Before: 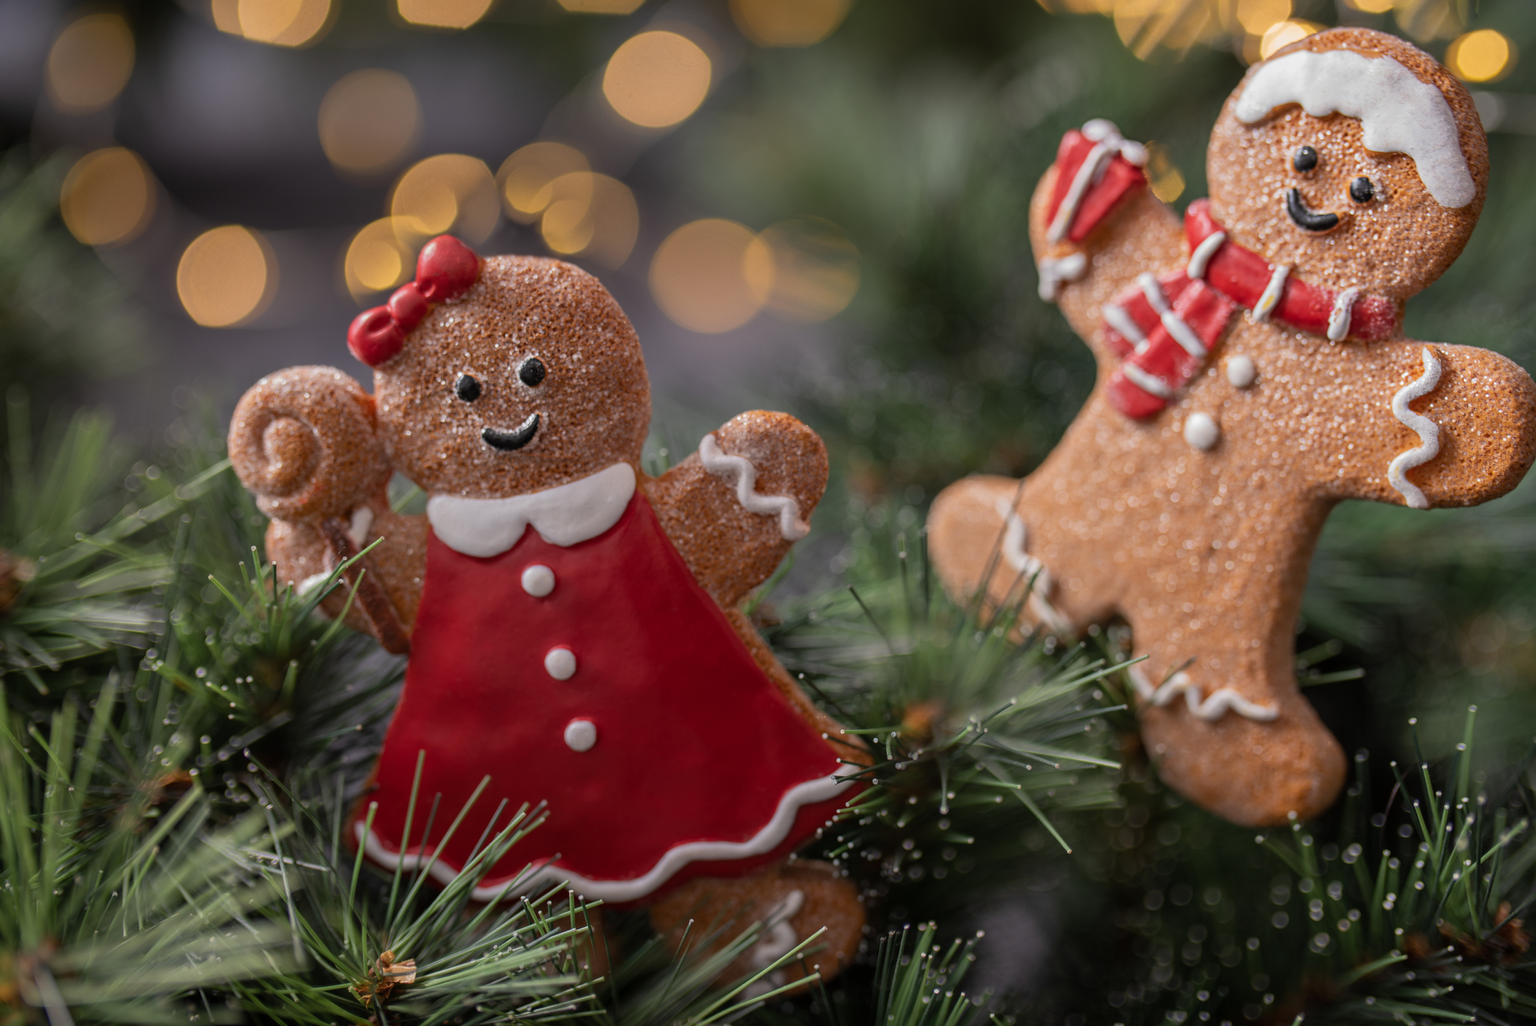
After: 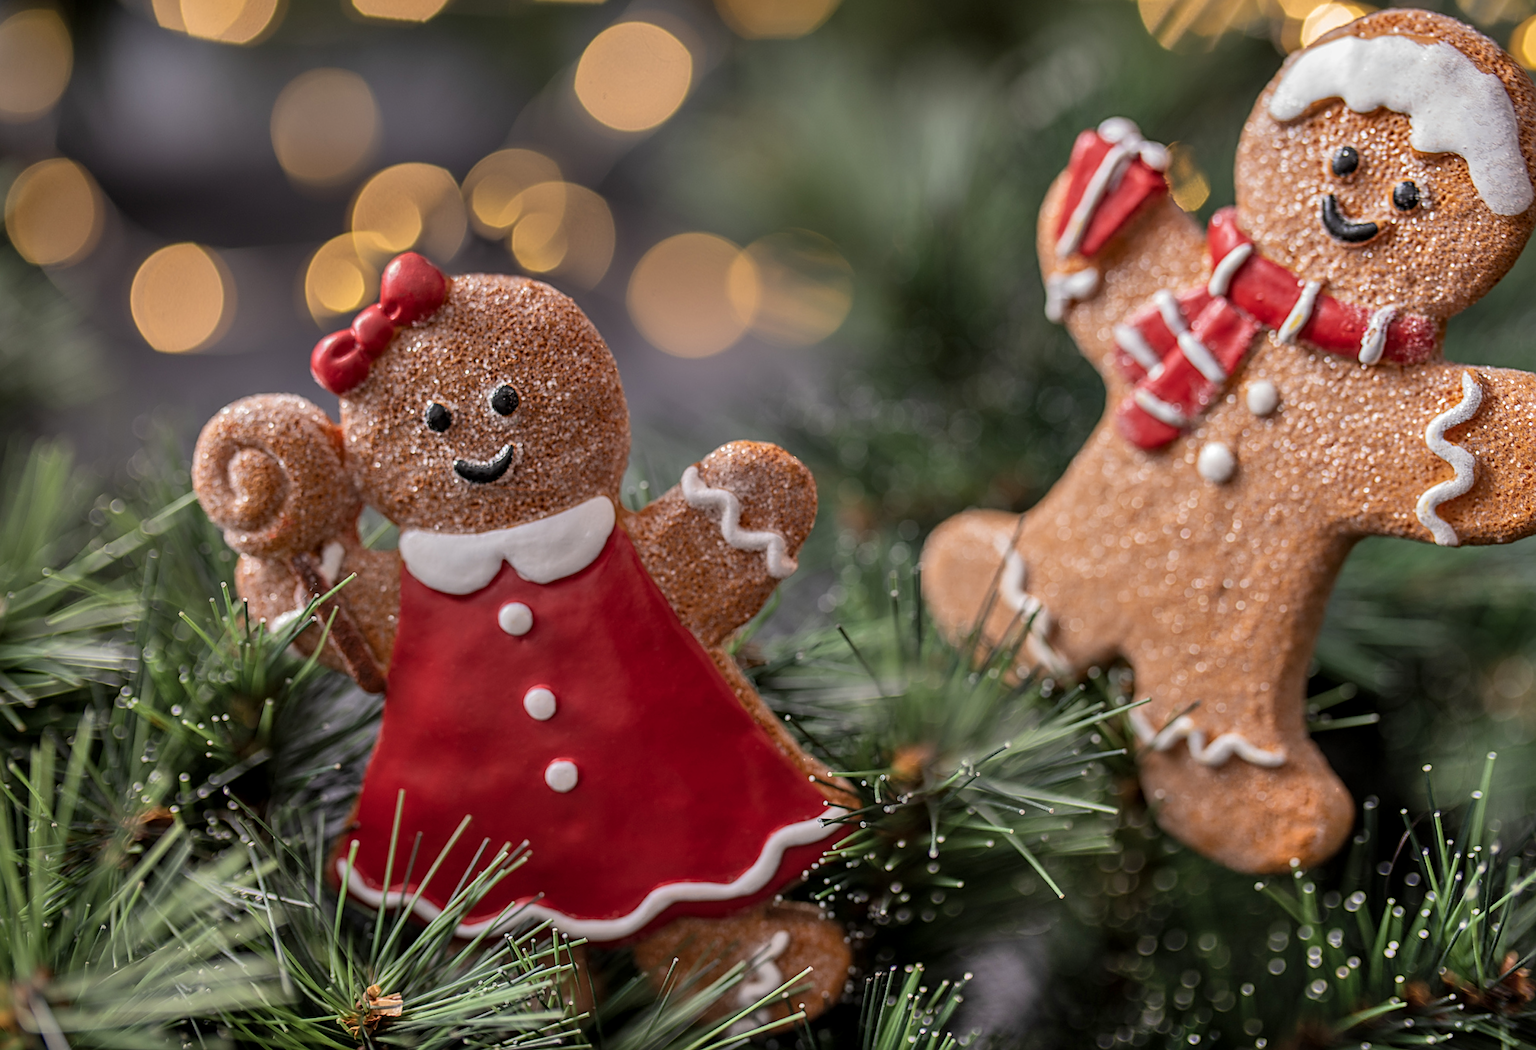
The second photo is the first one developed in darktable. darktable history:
local contrast: on, module defaults
shadows and highlights: low approximation 0.01, soften with gaussian
sharpen: on, module defaults
rotate and perspective: rotation 0.074°, lens shift (vertical) 0.096, lens shift (horizontal) -0.041, crop left 0.043, crop right 0.952, crop top 0.024, crop bottom 0.979
